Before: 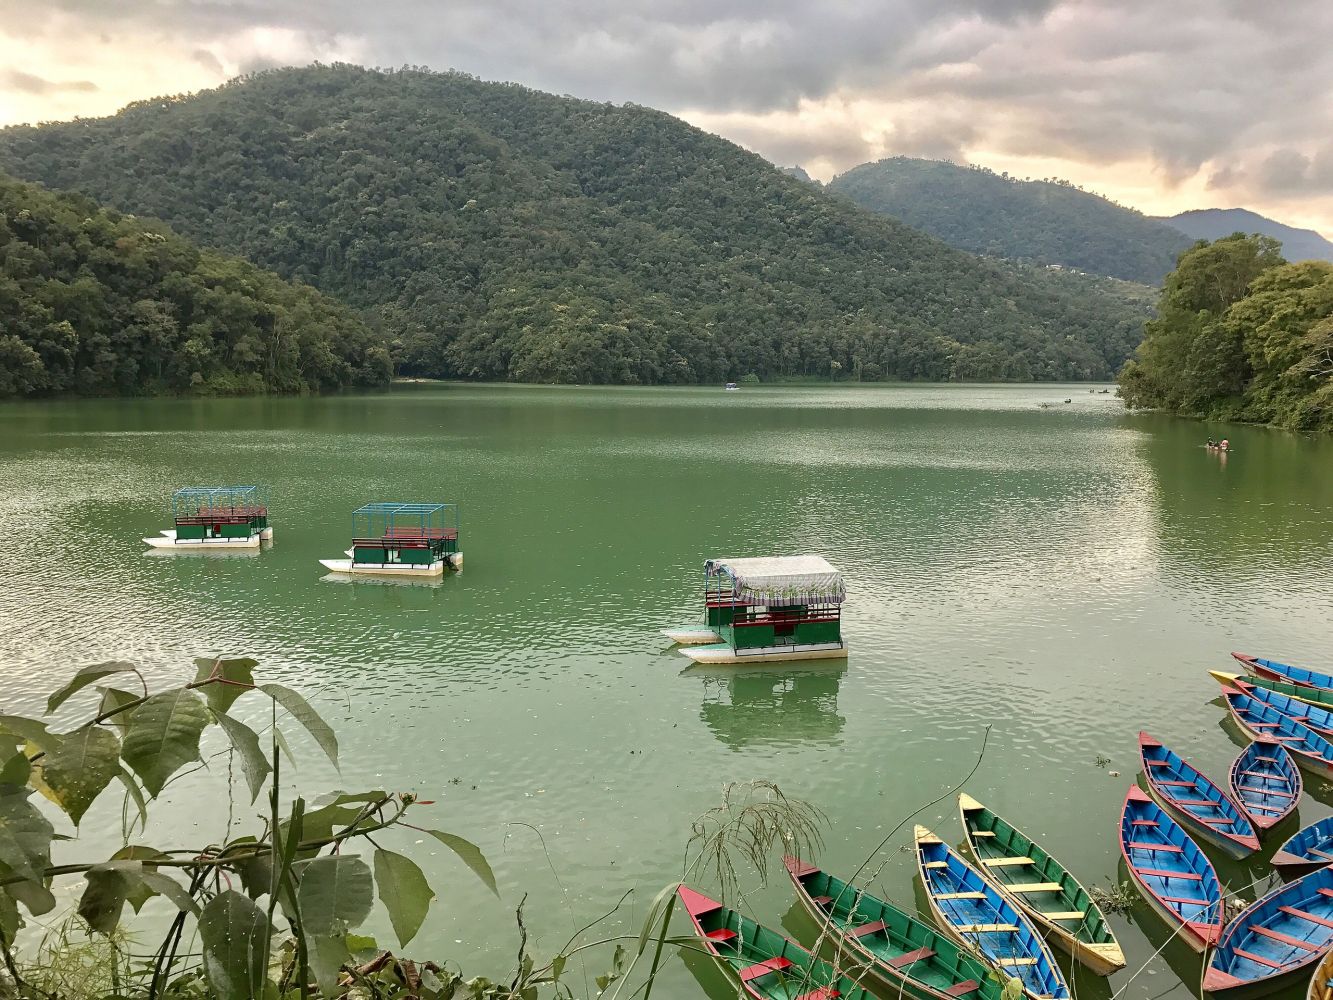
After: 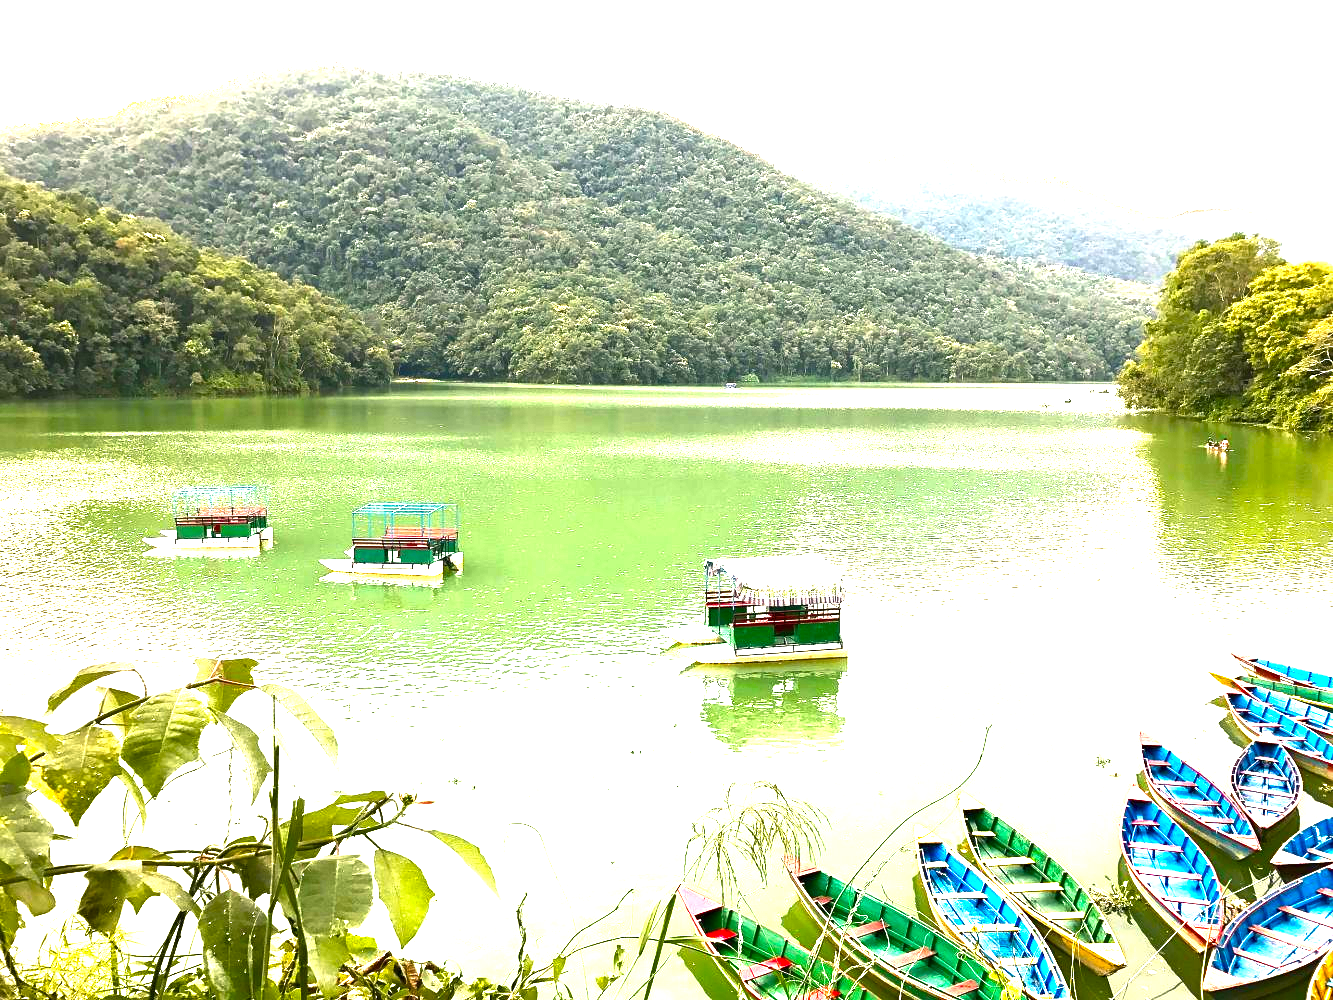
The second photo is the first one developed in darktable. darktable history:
color balance rgb: highlights gain › chroma 3.149%, highlights gain › hue 56.9°, perceptual saturation grading › global saturation 0.715%, perceptual saturation grading › highlights -33.6%, perceptual saturation grading › mid-tones 14.971%, perceptual saturation grading › shadows 48.193%, perceptual brilliance grading › global brilliance 34.936%, perceptual brilliance grading › highlights 49.596%, perceptual brilliance grading › mid-tones 59.174%, perceptual brilliance grading › shadows 34.826%
